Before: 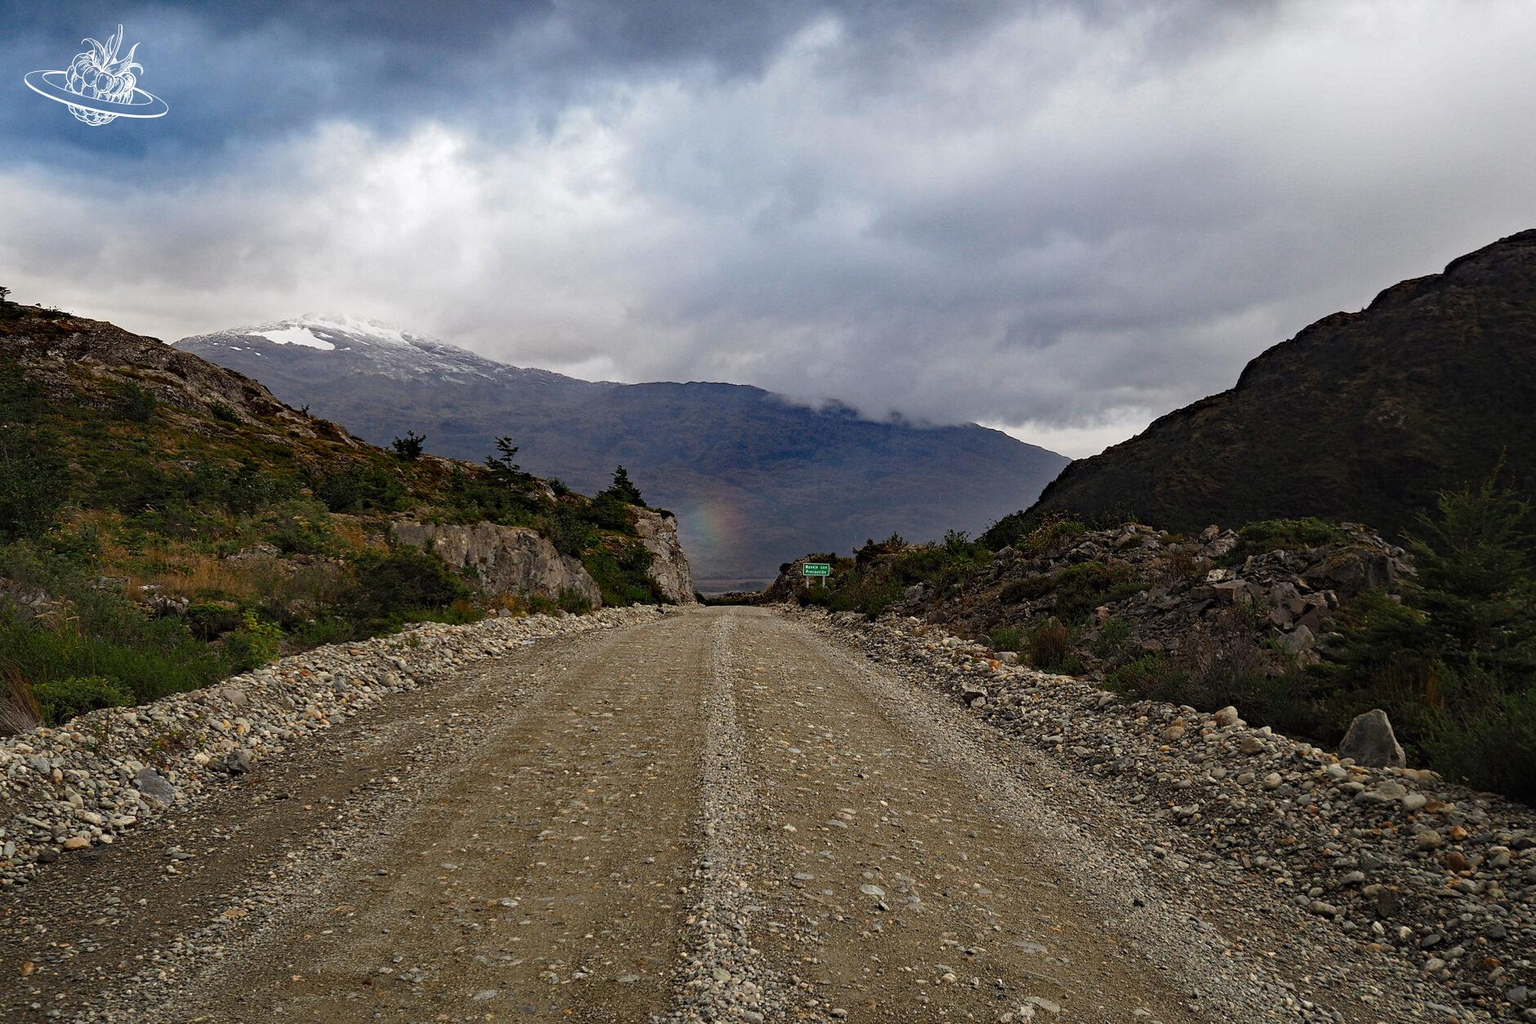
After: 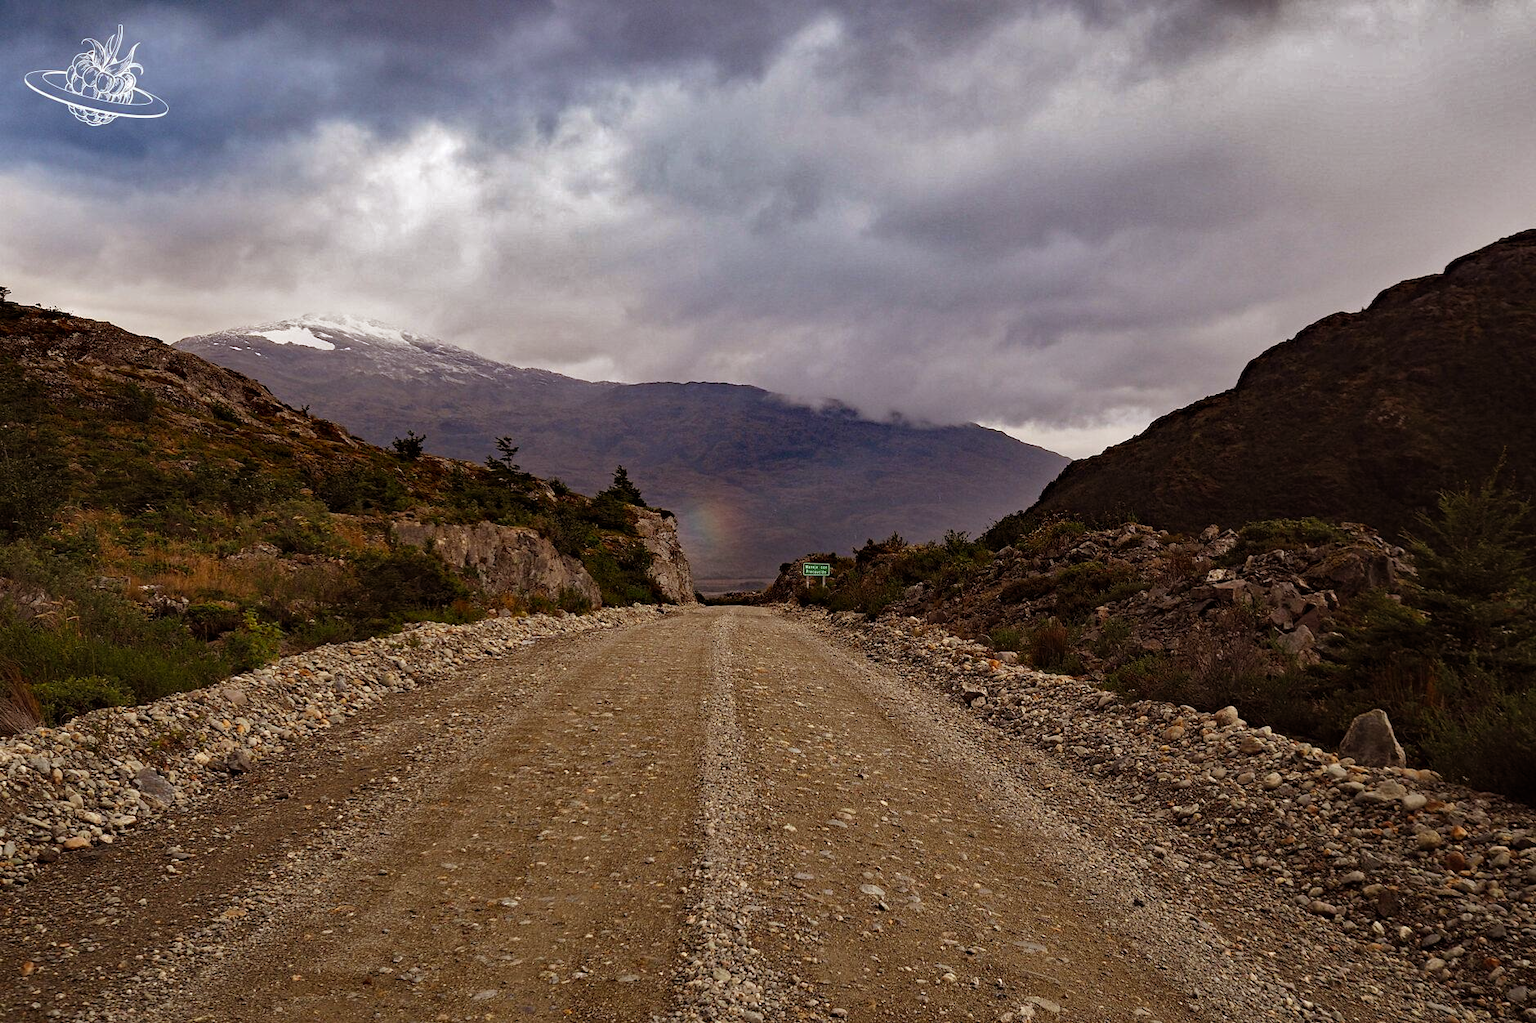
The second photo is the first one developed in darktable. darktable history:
shadows and highlights: shadows 24.5, highlights -78.15, soften with gaussian
rgb levels: mode RGB, independent channels, levels [[0, 0.5, 1], [0, 0.521, 1], [0, 0.536, 1]]
